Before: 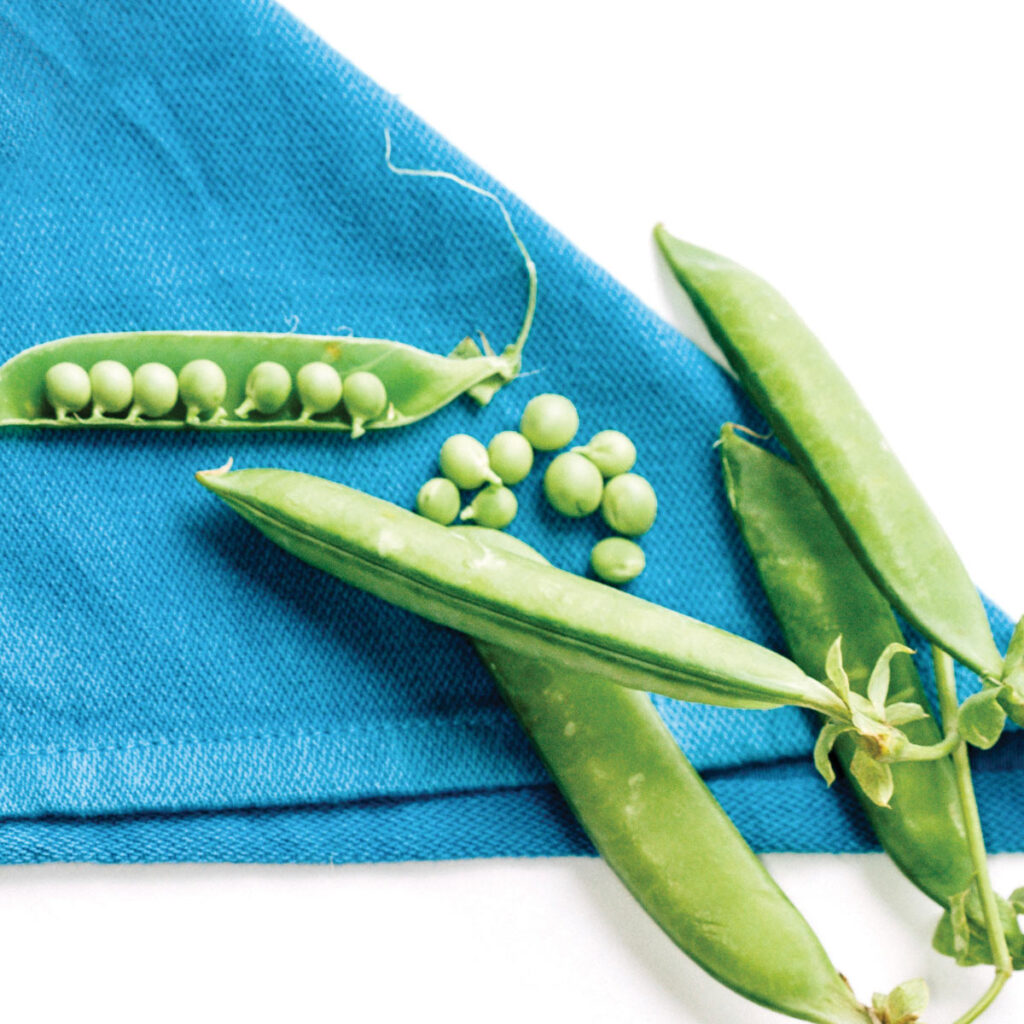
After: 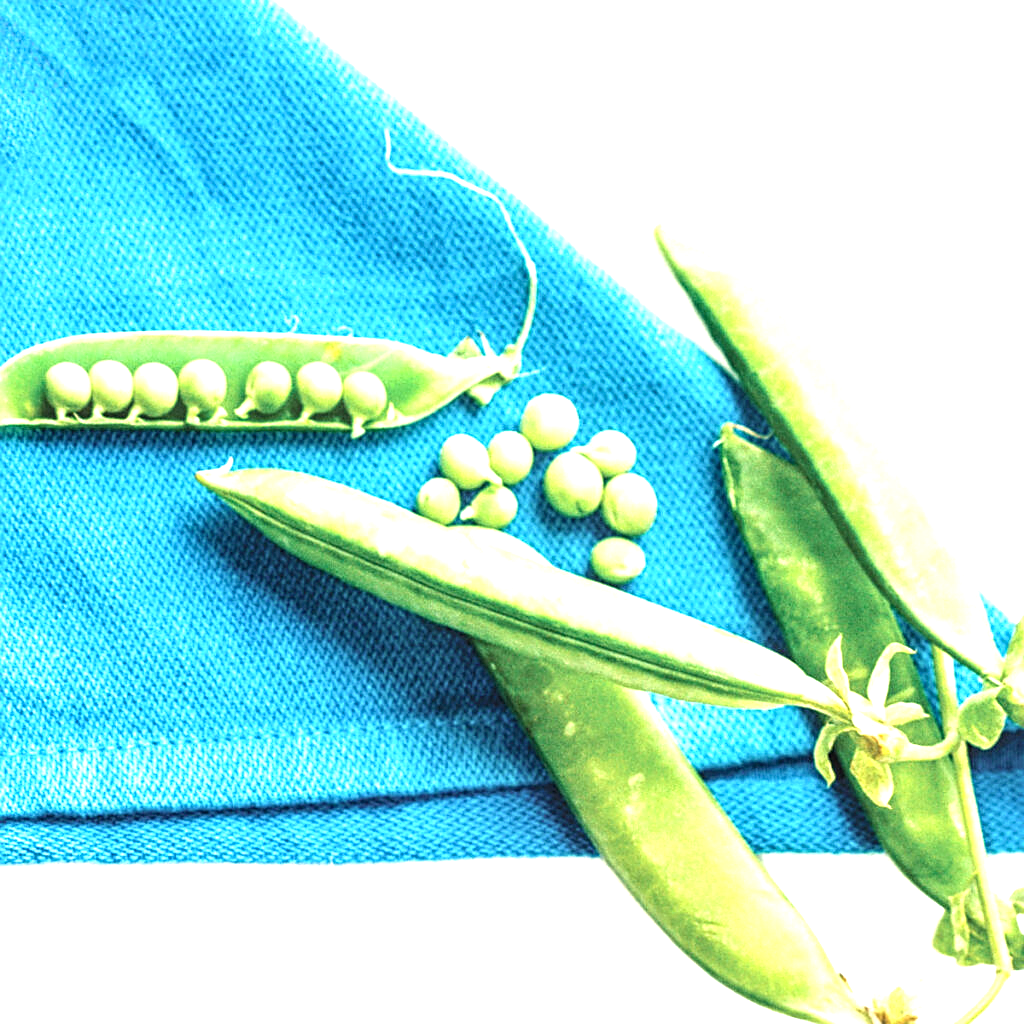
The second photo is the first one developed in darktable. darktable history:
sharpen: on, module defaults
exposure: black level correction 0, exposure 1.101 EV, compensate exposure bias true, compensate highlight preservation false
local contrast: on, module defaults
